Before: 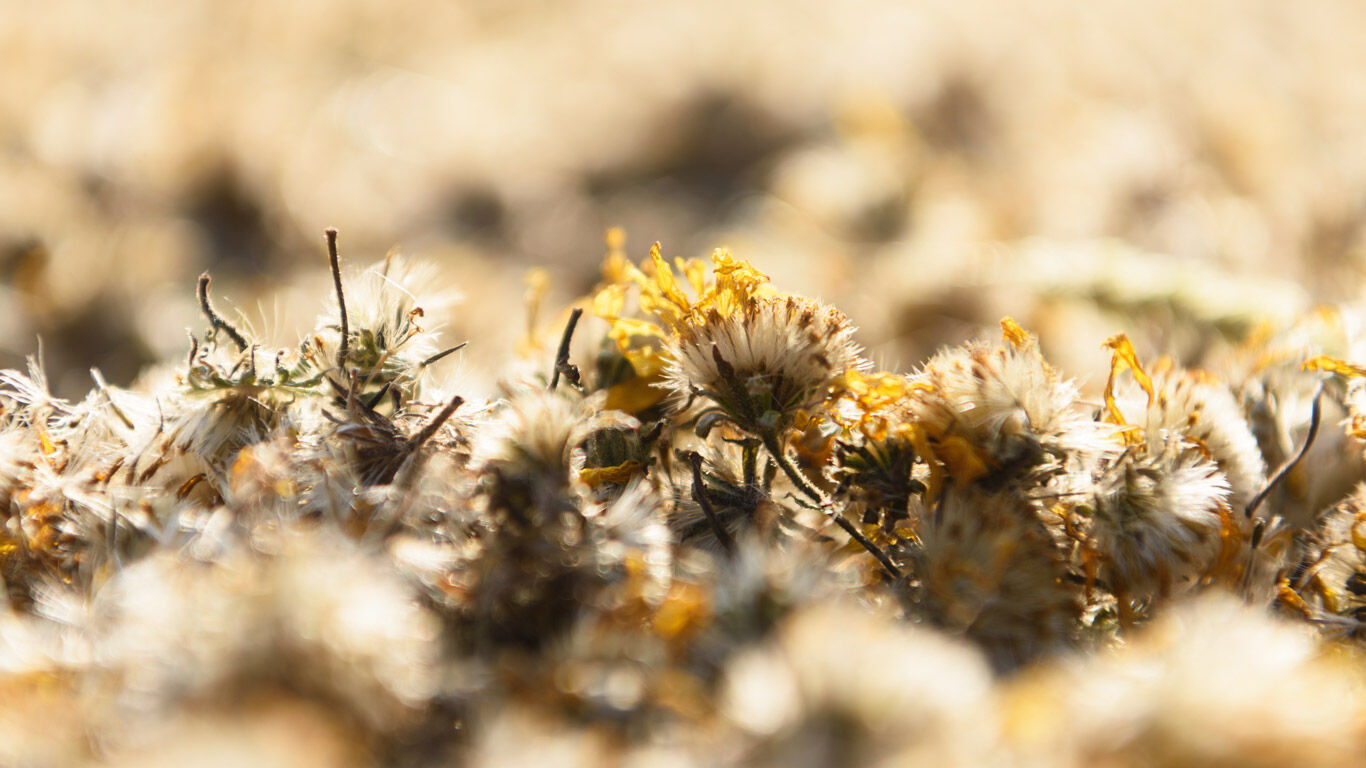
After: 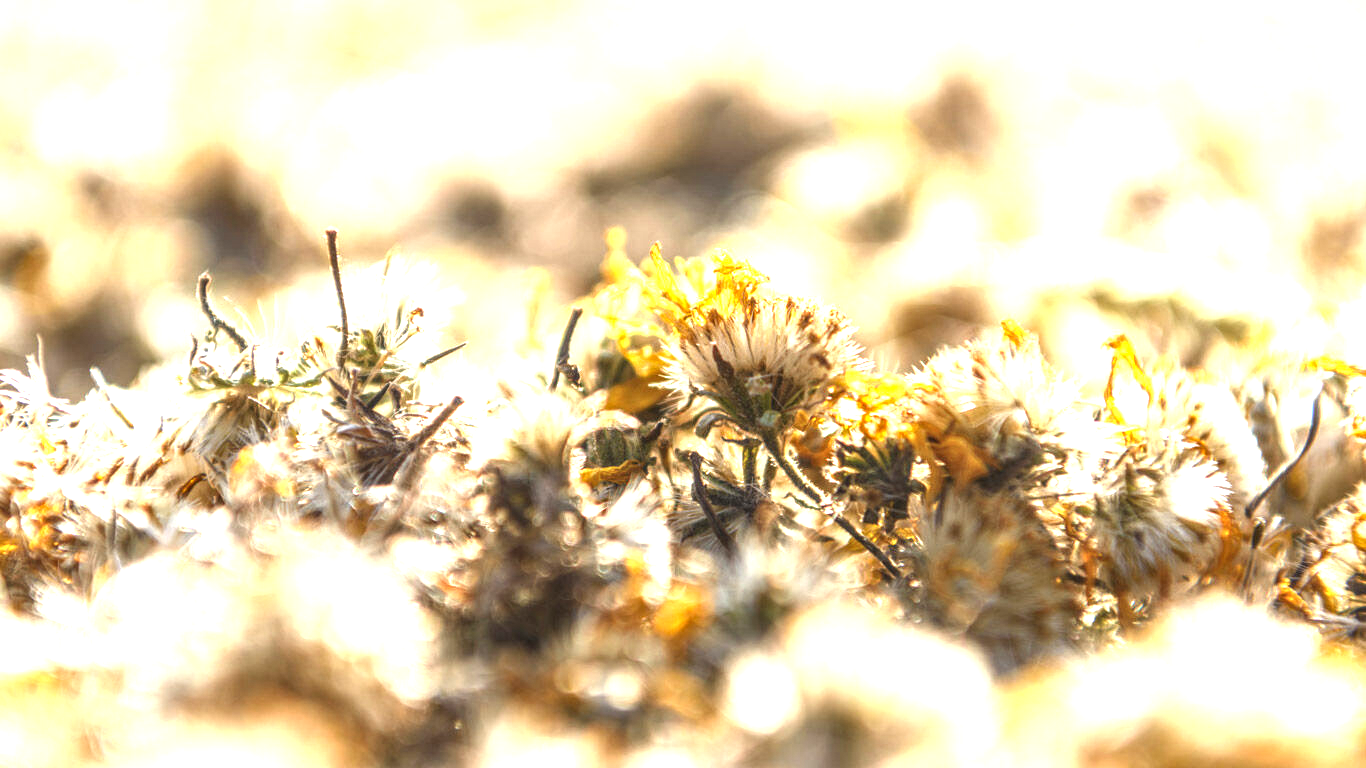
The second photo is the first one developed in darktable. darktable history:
contrast equalizer: y [[0.6 ×6], [0.55 ×6], [0 ×6], [0 ×6], [0 ×6]], mix 0.186
exposure: black level correction 0, exposure 1.103 EV, compensate highlight preservation false
local contrast: highlights 2%, shadows 0%, detail 134%
